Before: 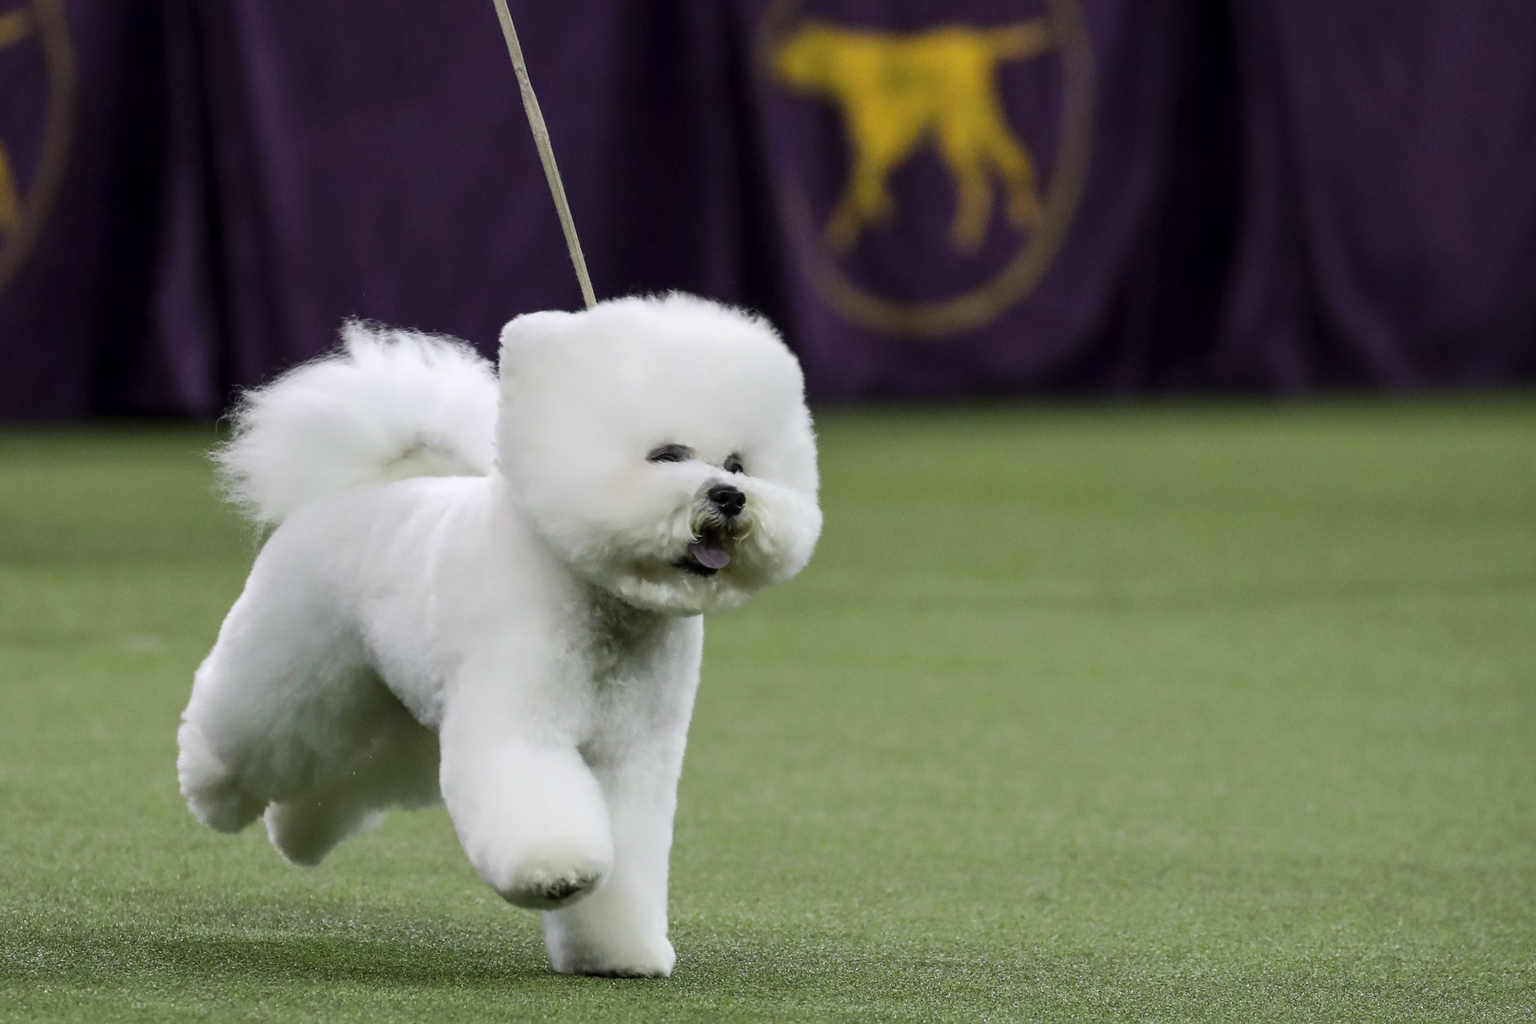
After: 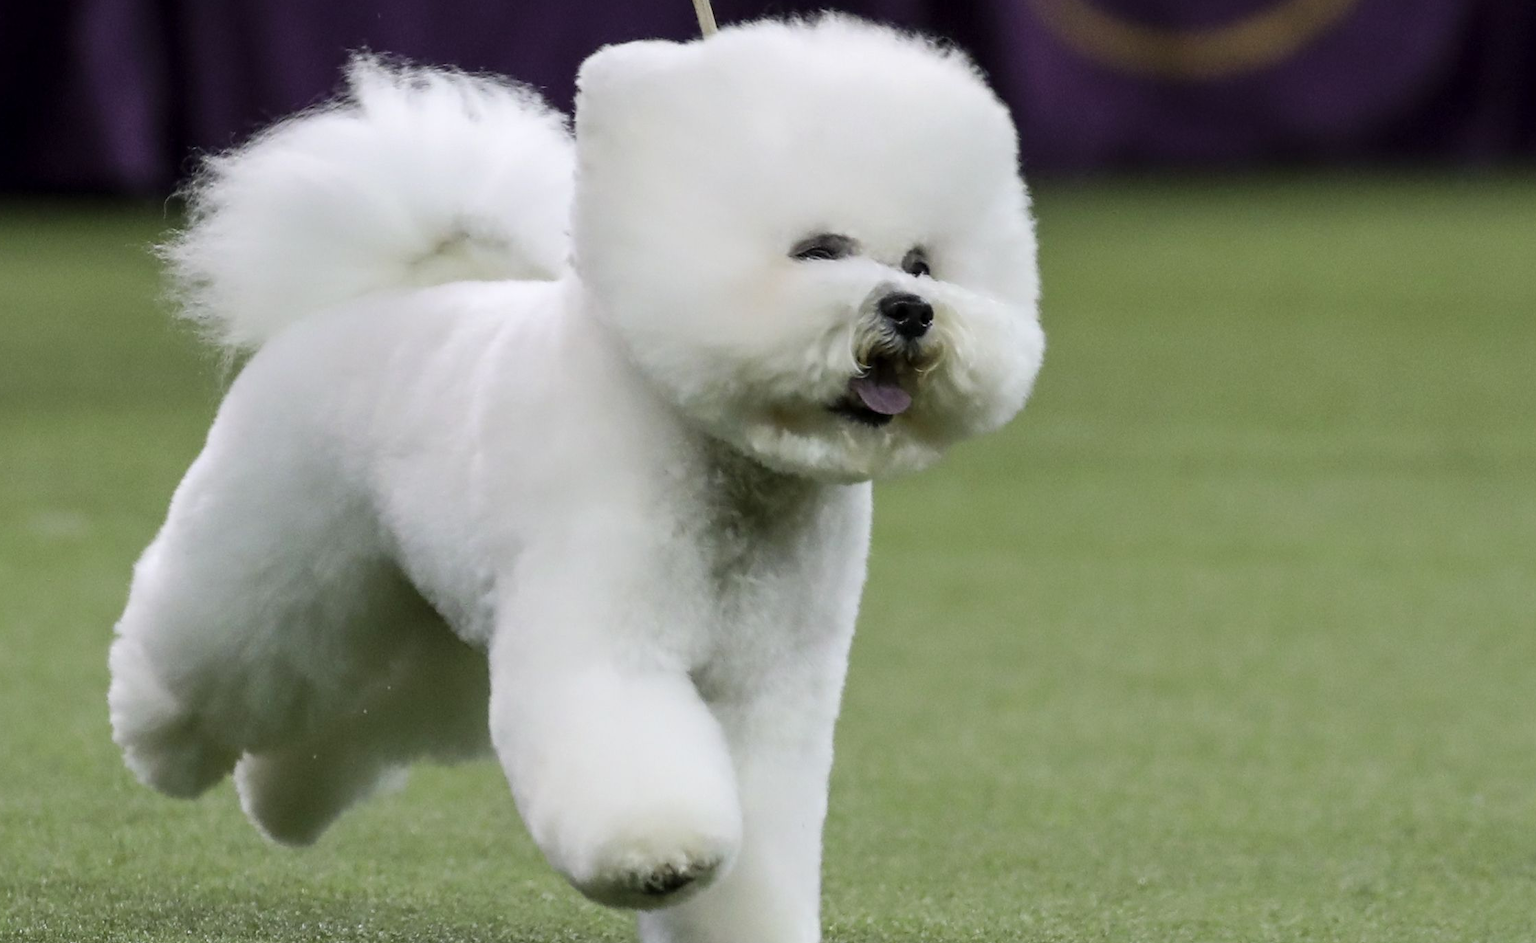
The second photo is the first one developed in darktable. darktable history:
crop: left 6.713%, top 27.677%, right 24.4%, bottom 8.831%
